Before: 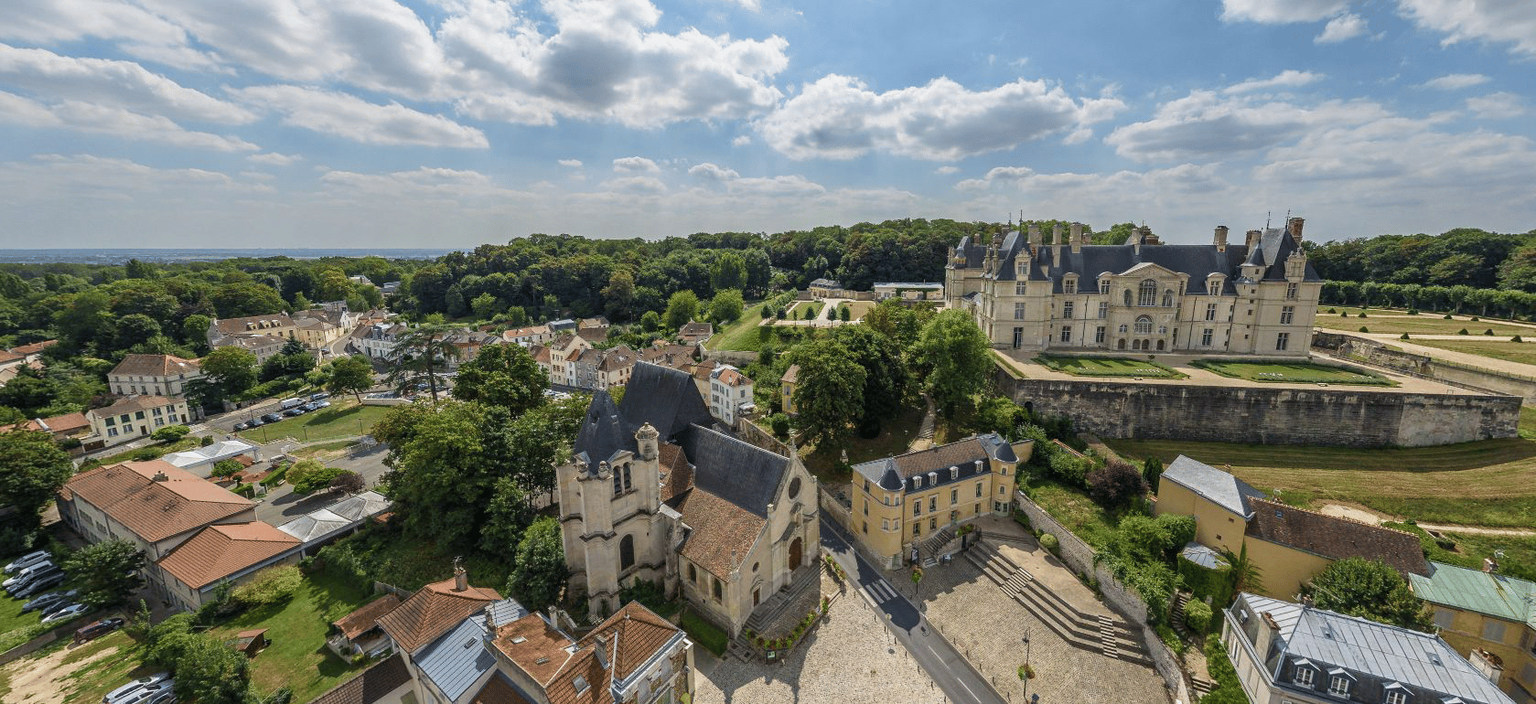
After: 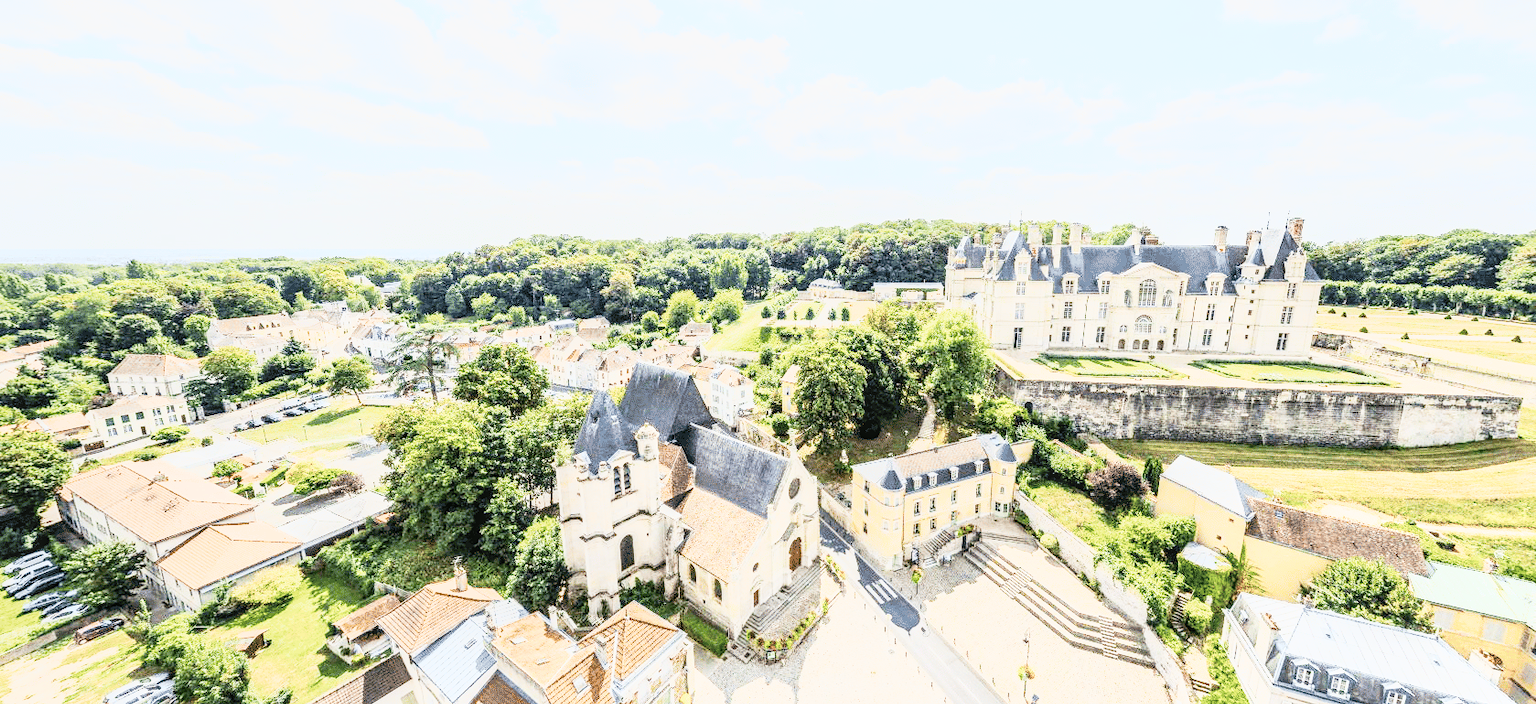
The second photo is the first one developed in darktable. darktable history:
tone curve: curves: ch0 [(0, 0.005) (0.103, 0.097) (0.18, 0.22) (0.378, 0.482) (0.504, 0.631) (0.663, 0.801) (0.834, 0.914) (1, 0.971)]; ch1 [(0, 0) (0.172, 0.123) (0.324, 0.253) (0.396, 0.388) (0.478, 0.461) (0.499, 0.498) (0.522, 0.528) (0.604, 0.692) (0.704, 0.818) (1, 1)]; ch2 [(0, 0) (0.411, 0.424) (0.496, 0.5) (0.515, 0.519) (0.555, 0.585) (0.628, 0.703) (1, 1)], preserve colors none
exposure: black level correction 0, exposure 1.286 EV, compensate exposure bias true, compensate highlight preservation false
local contrast: on, module defaults
base curve: curves: ch0 [(0, 0) (0.007, 0.004) (0.027, 0.03) (0.046, 0.07) (0.207, 0.54) (0.442, 0.872) (0.673, 0.972) (1, 1)]
